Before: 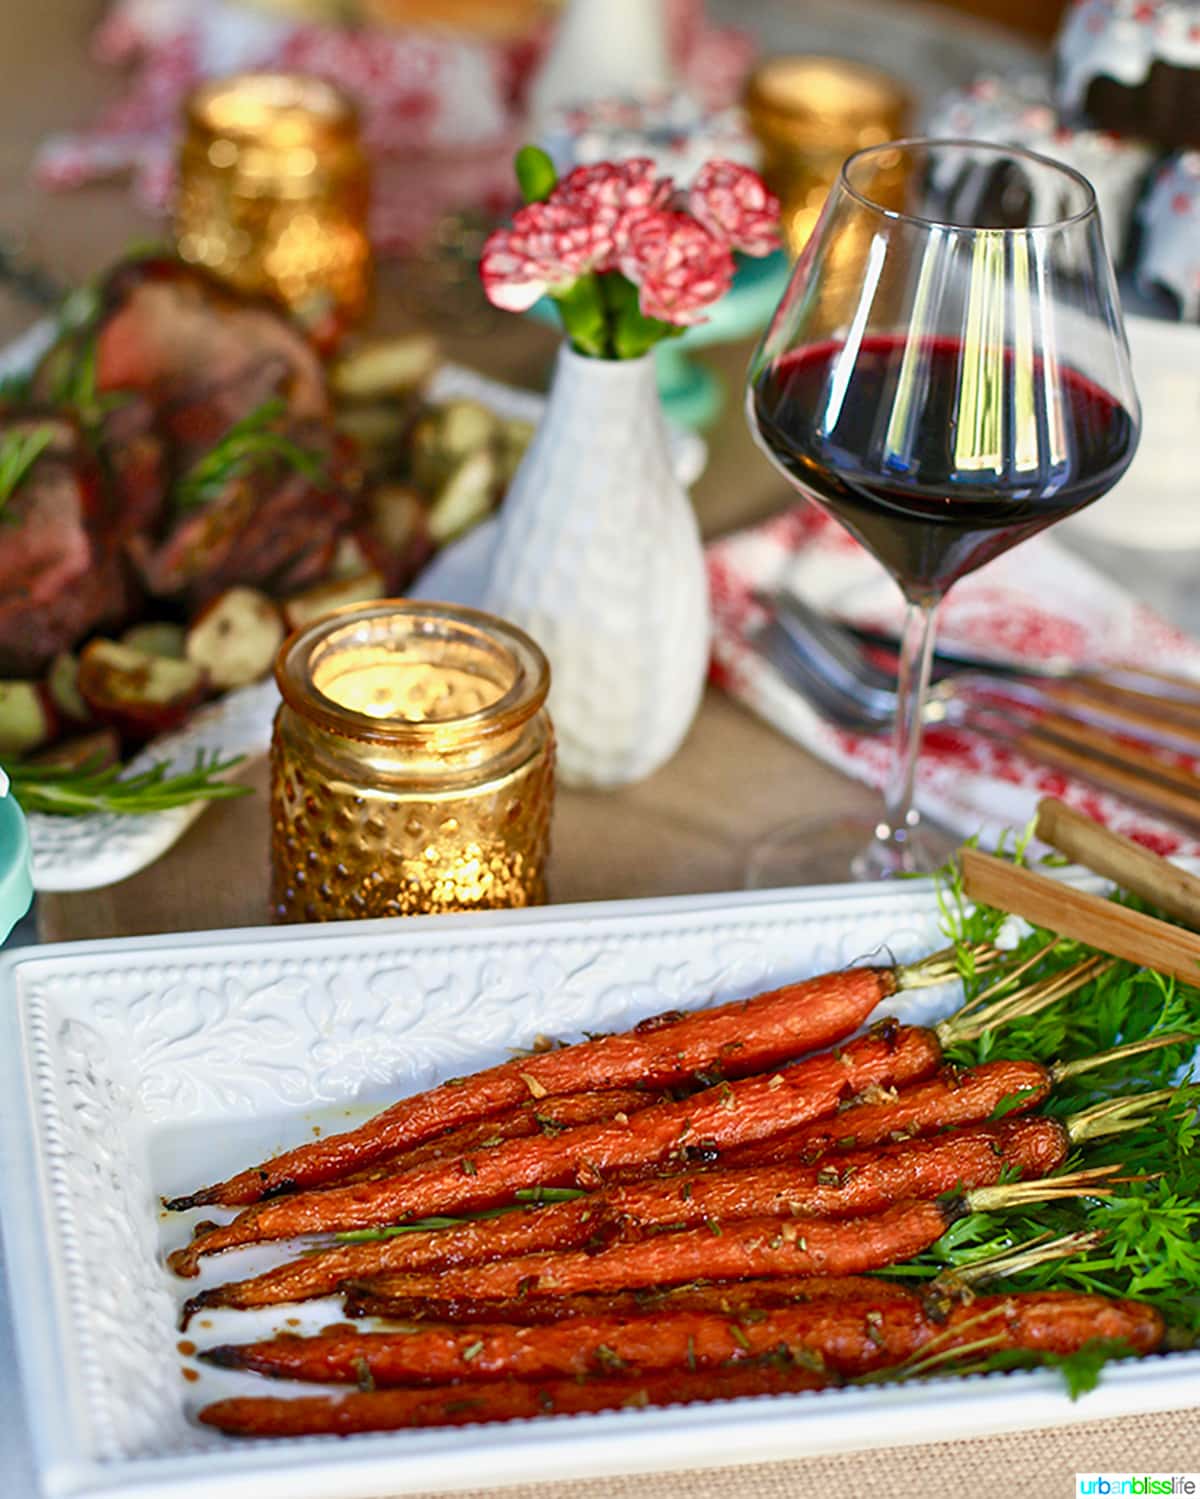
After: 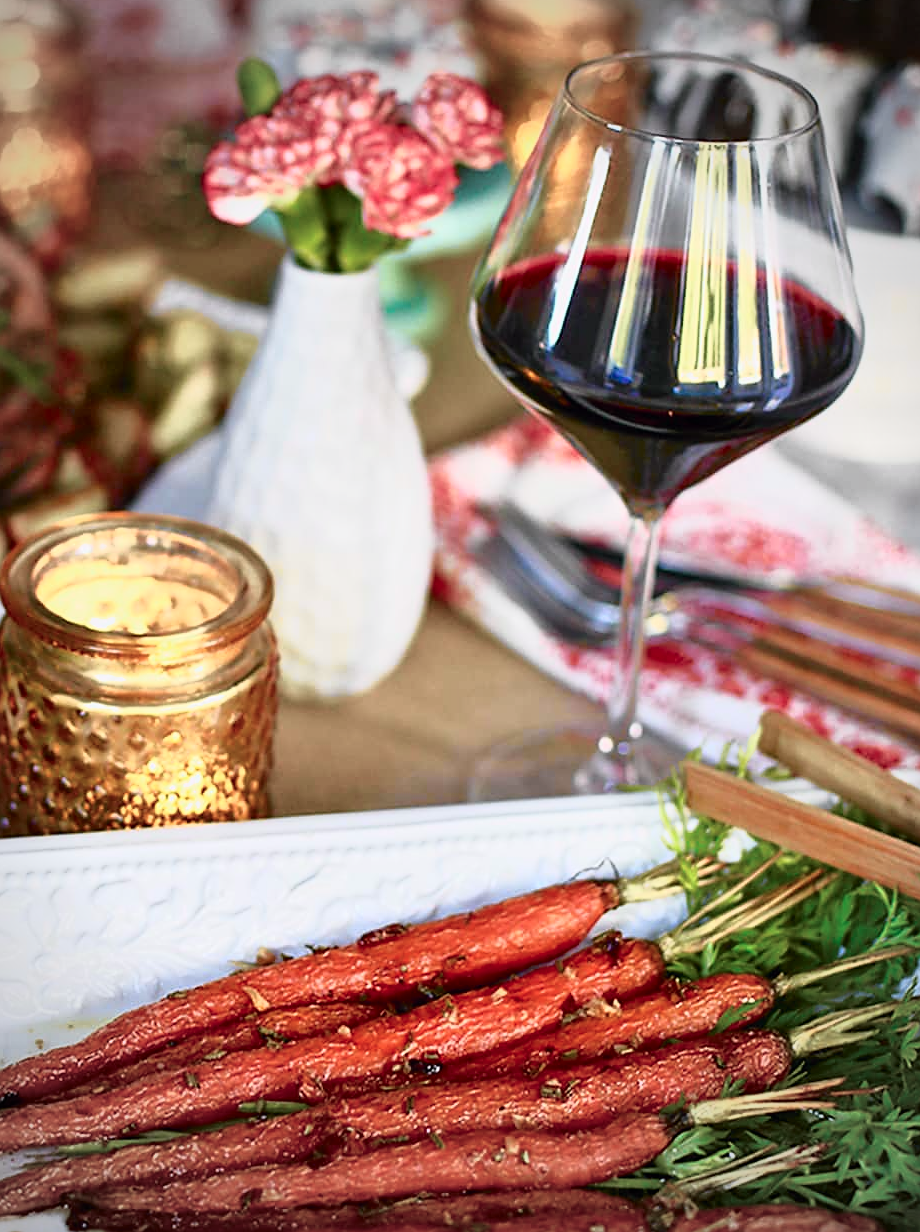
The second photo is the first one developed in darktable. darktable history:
exposure: black level correction 0, compensate exposure bias true, compensate highlight preservation false
sharpen: radius 1
tone curve: curves: ch0 [(0, 0) (0.105, 0.08) (0.195, 0.18) (0.283, 0.288) (0.384, 0.419) (0.485, 0.531) (0.638, 0.69) (0.795, 0.879) (1, 0.977)]; ch1 [(0, 0) (0.161, 0.092) (0.35, 0.33) (0.379, 0.401) (0.456, 0.469) (0.498, 0.503) (0.531, 0.537) (0.596, 0.621) (0.635, 0.655) (1, 1)]; ch2 [(0, 0) (0.371, 0.362) (0.437, 0.437) (0.483, 0.484) (0.53, 0.515) (0.56, 0.58) (0.622, 0.606) (1, 1)], color space Lab, independent channels, preserve colors none
vignetting: fall-off start 71.74%
crop: left 23.095%, top 5.827%, bottom 11.854%
